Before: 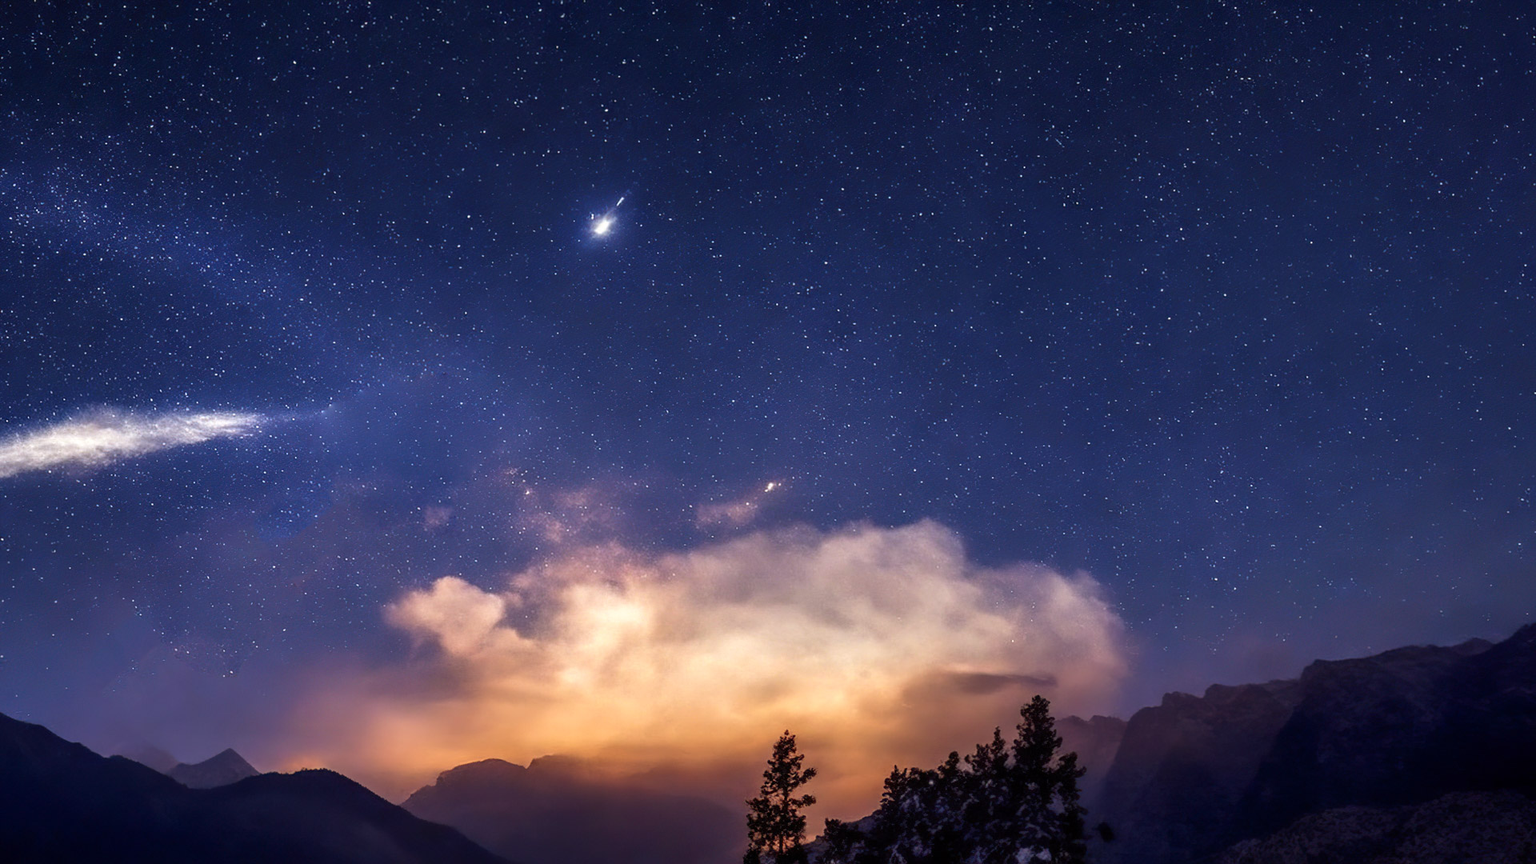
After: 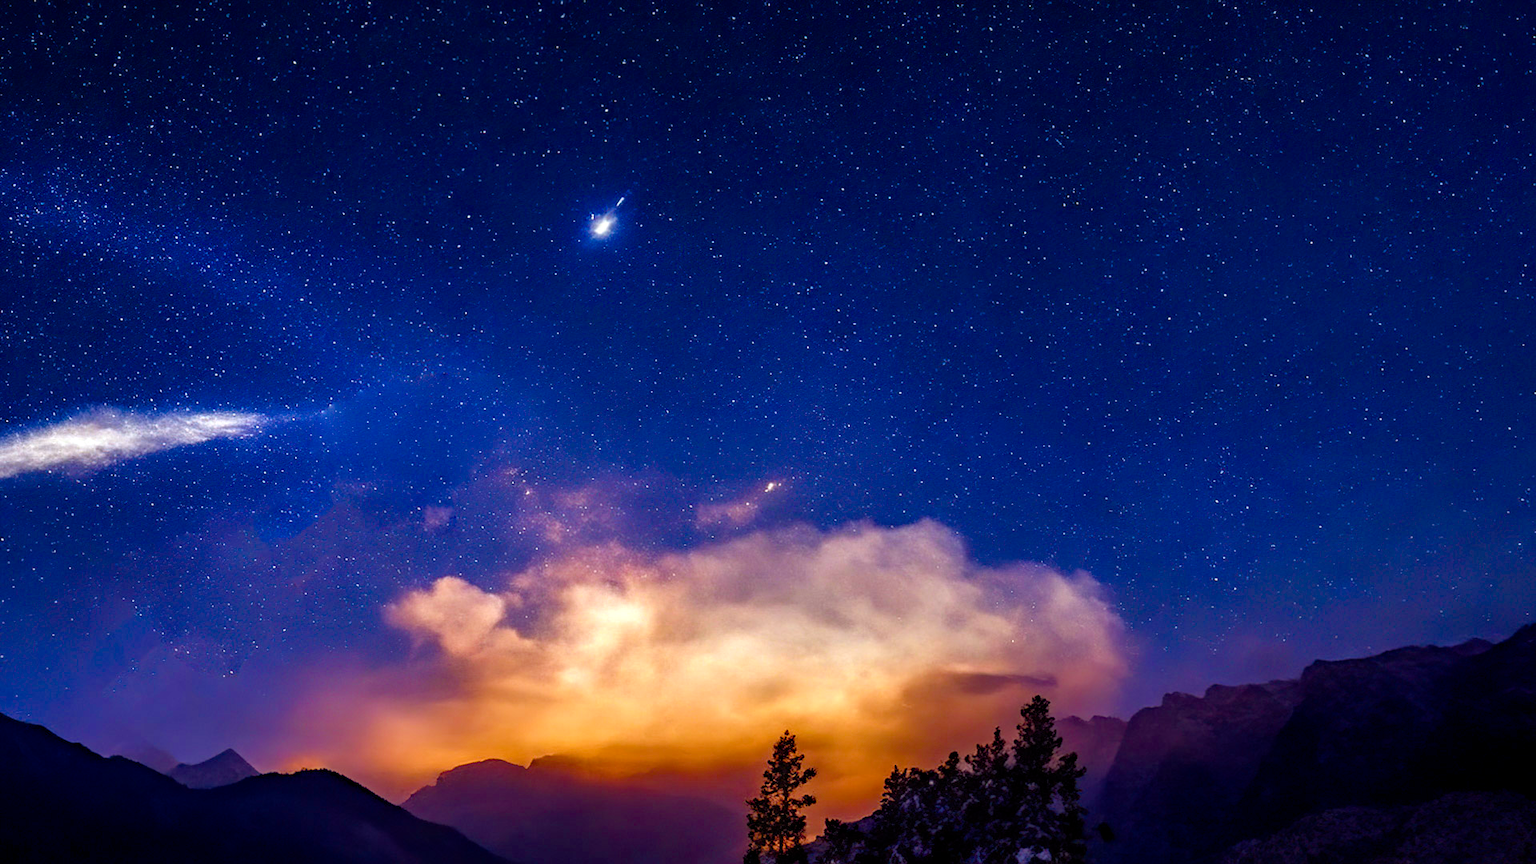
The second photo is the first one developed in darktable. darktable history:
haze removal: compatibility mode true, adaptive false
color balance rgb: perceptual saturation grading › global saturation 20%, perceptual saturation grading › highlights -25%, perceptual saturation grading › shadows 50.52%, global vibrance 40.24%
tone equalizer: -8 EV -0.55 EV
